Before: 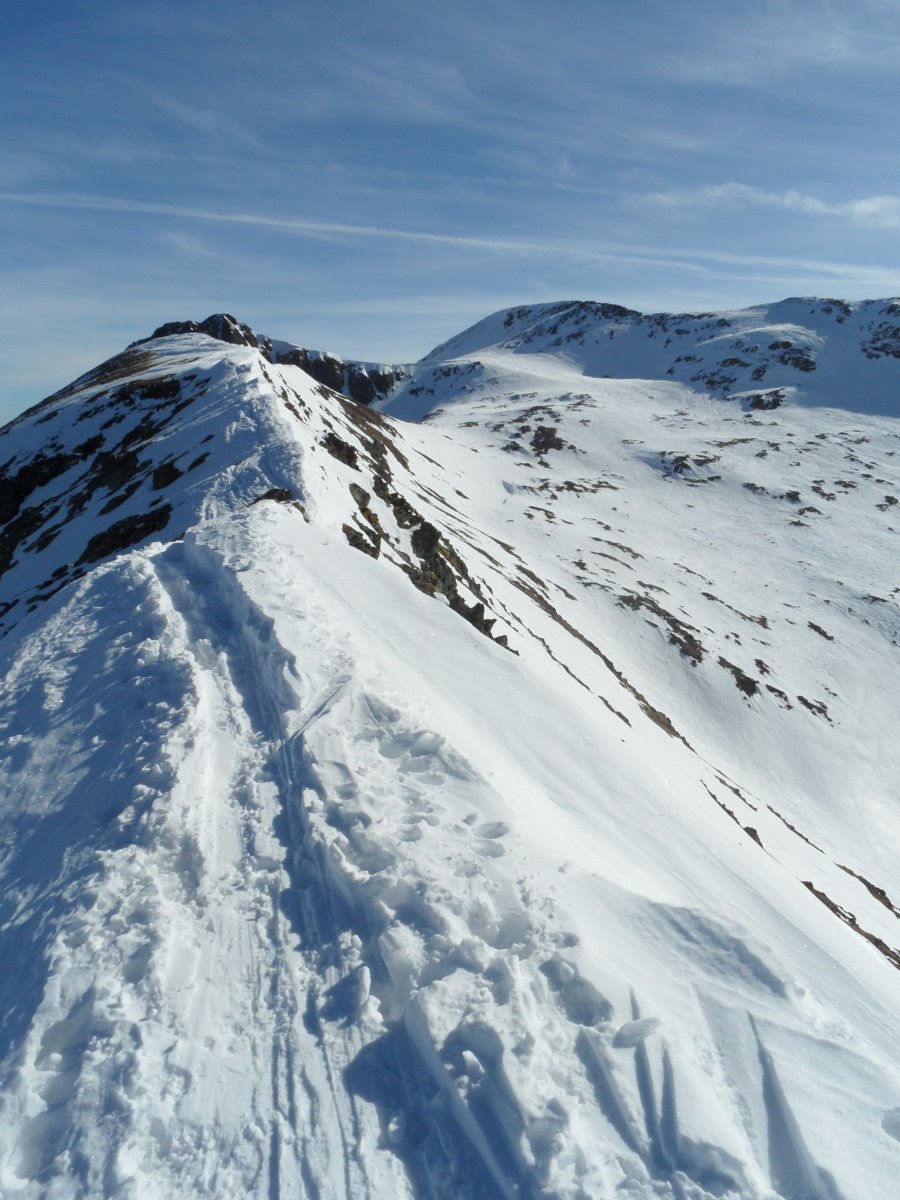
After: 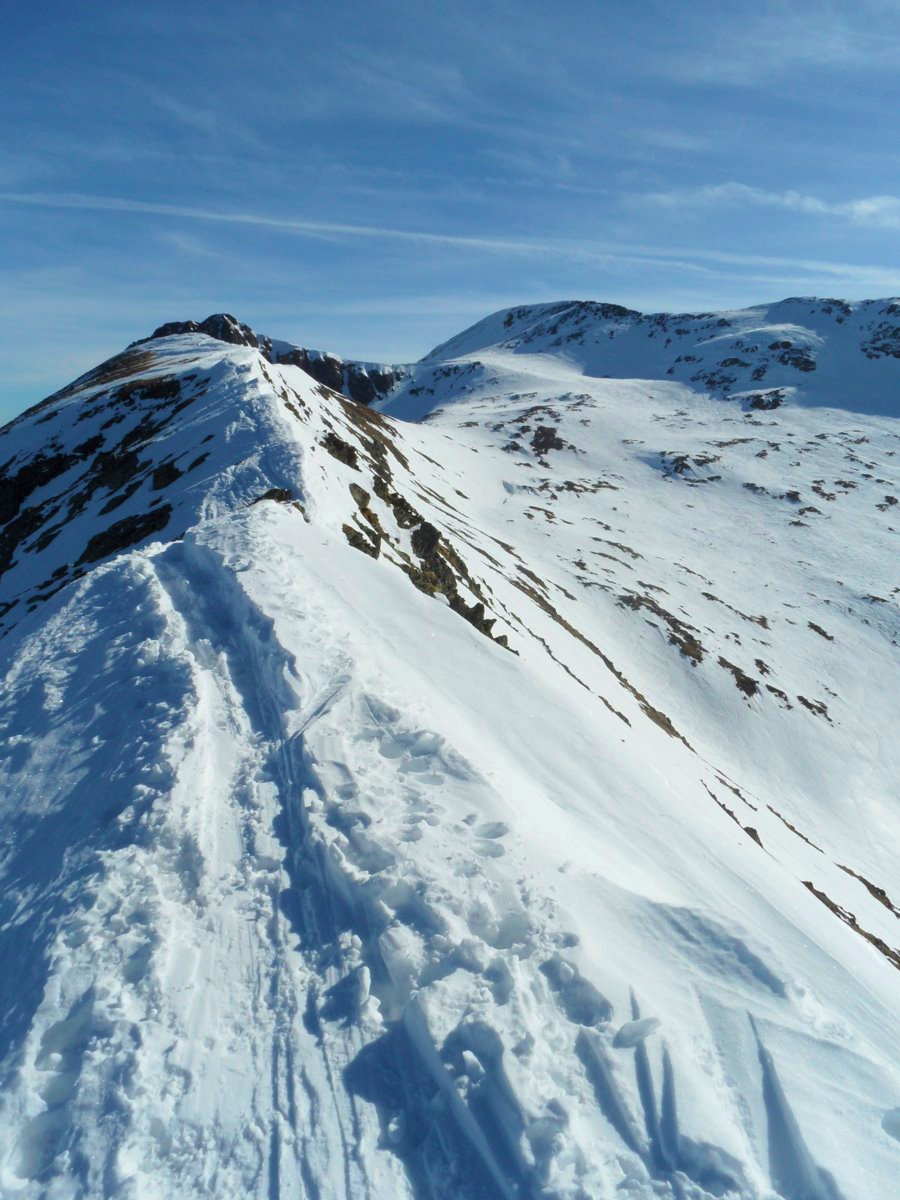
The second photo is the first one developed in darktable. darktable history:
color zones: process mode strong
velvia: strength 45.68%
